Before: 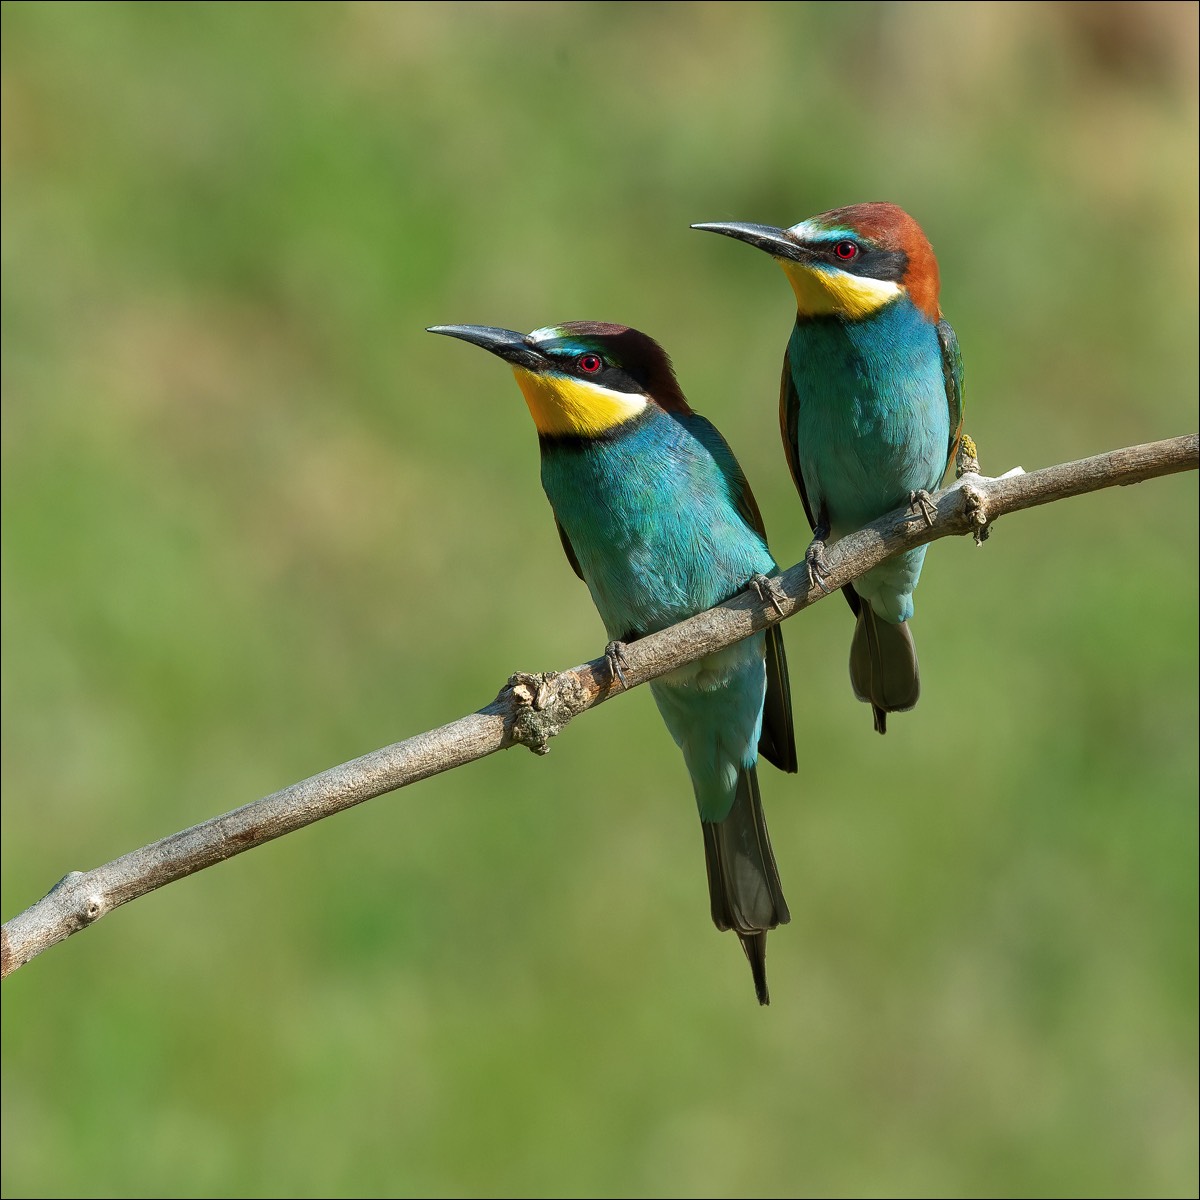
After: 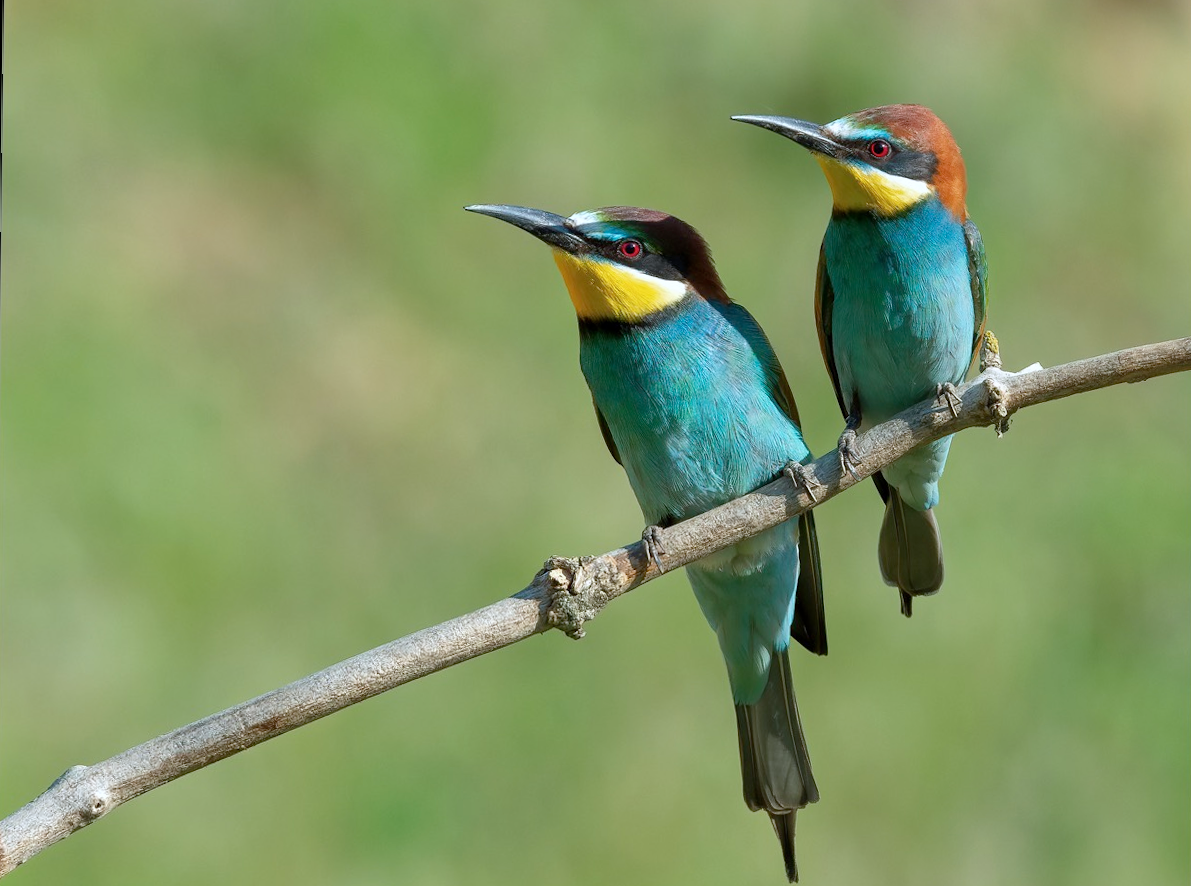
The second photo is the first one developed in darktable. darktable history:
crop and rotate: top 5.667%, bottom 14.937%
white balance: red 0.988, blue 1.017
color calibration: x 0.355, y 0.367, temperature 4700.38 K
rotate and perspective: rotation 0.679°, lens shift (horizontal) 0.136, crop left 0.009, crop right 0.991, crop top 0.078, crop bottom 0.95
